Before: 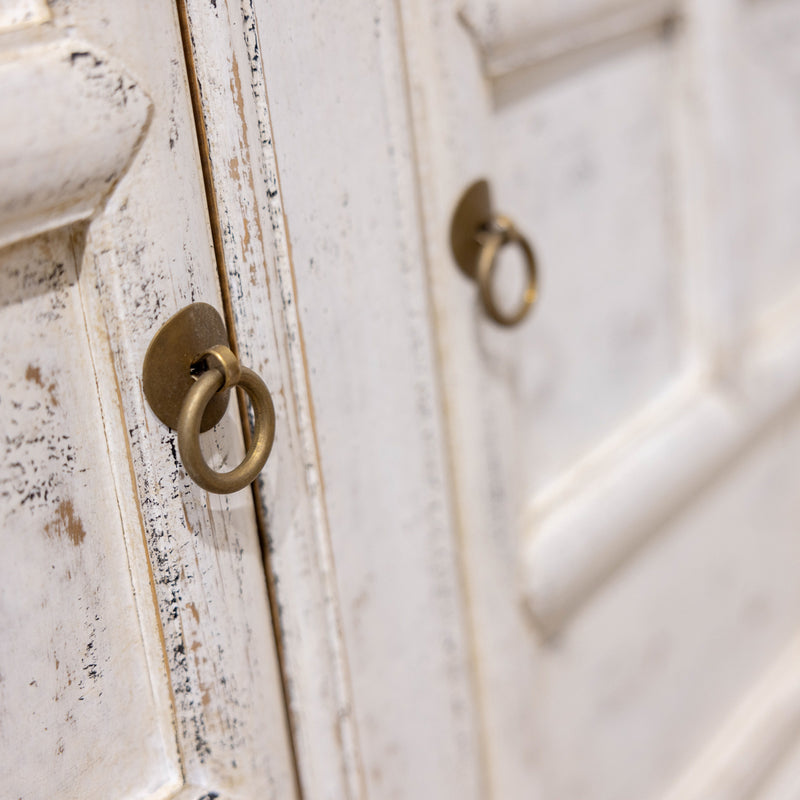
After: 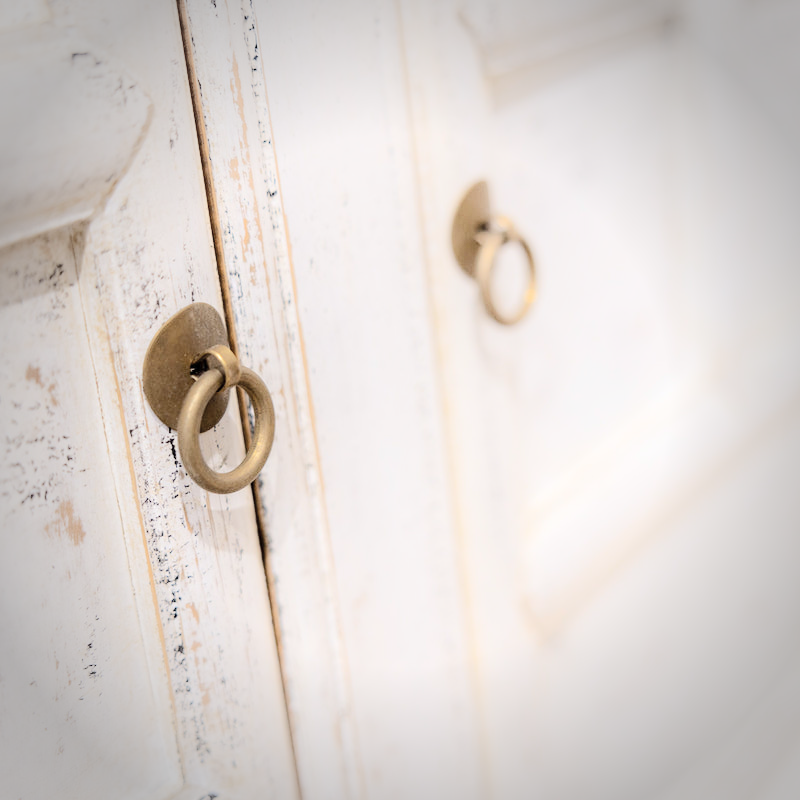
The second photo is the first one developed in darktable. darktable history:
vignetting: fall-off start 67.07%, width/height ratio 1.008
shadows and highlights: shadows -89.82, highlights 89.13, soften with gaussian
